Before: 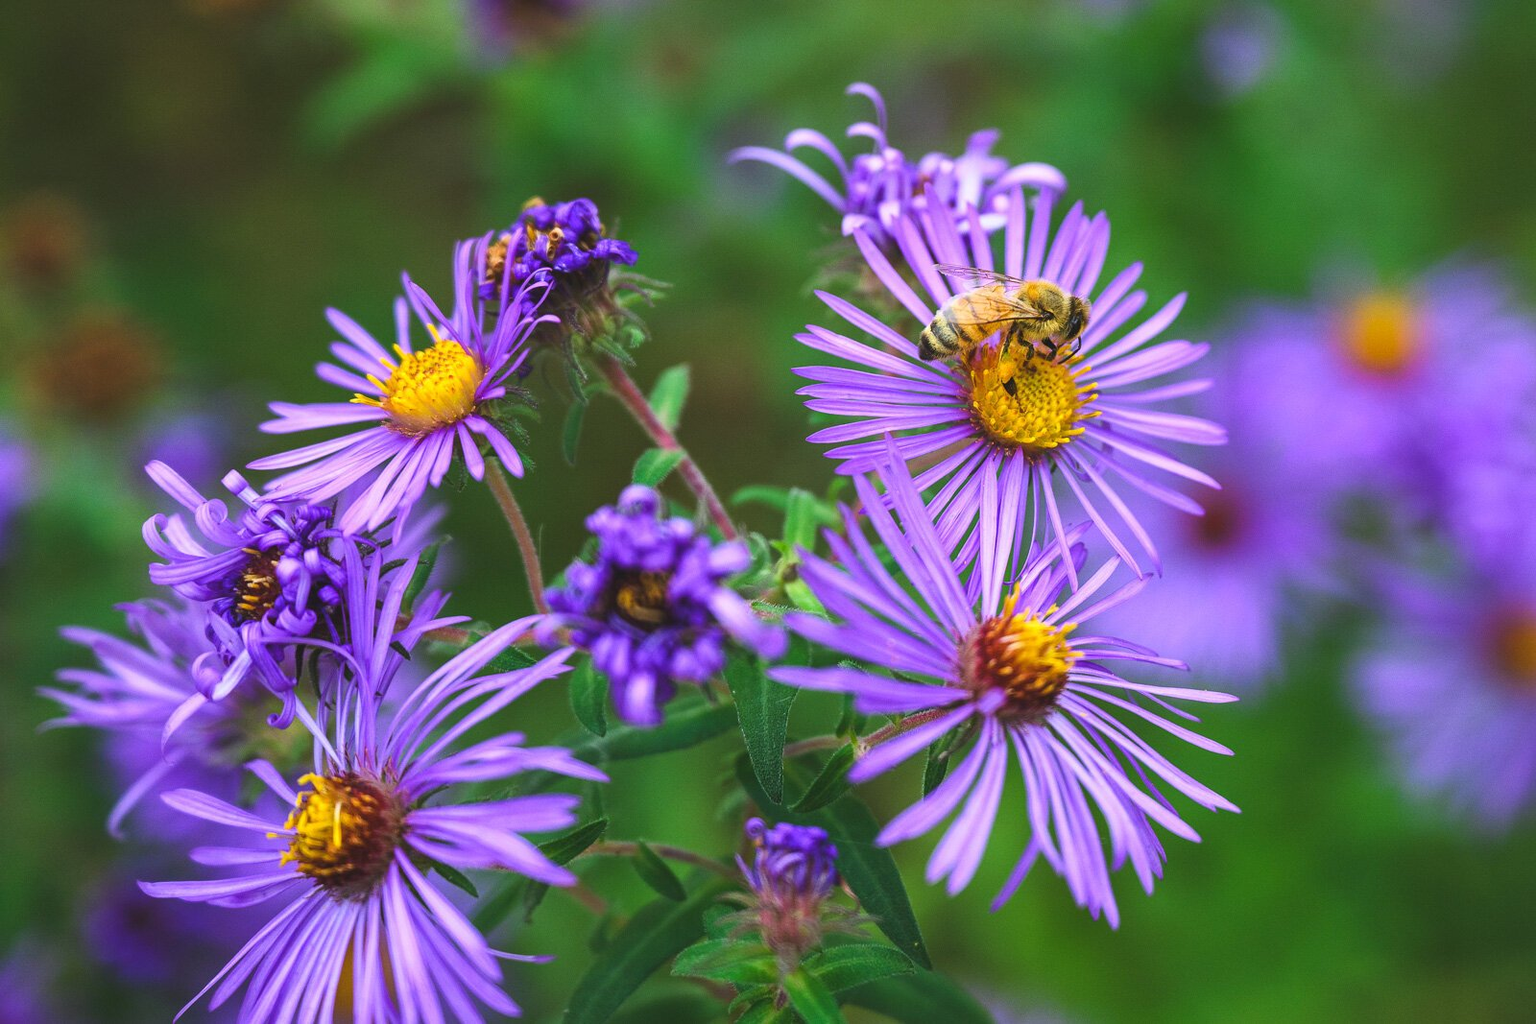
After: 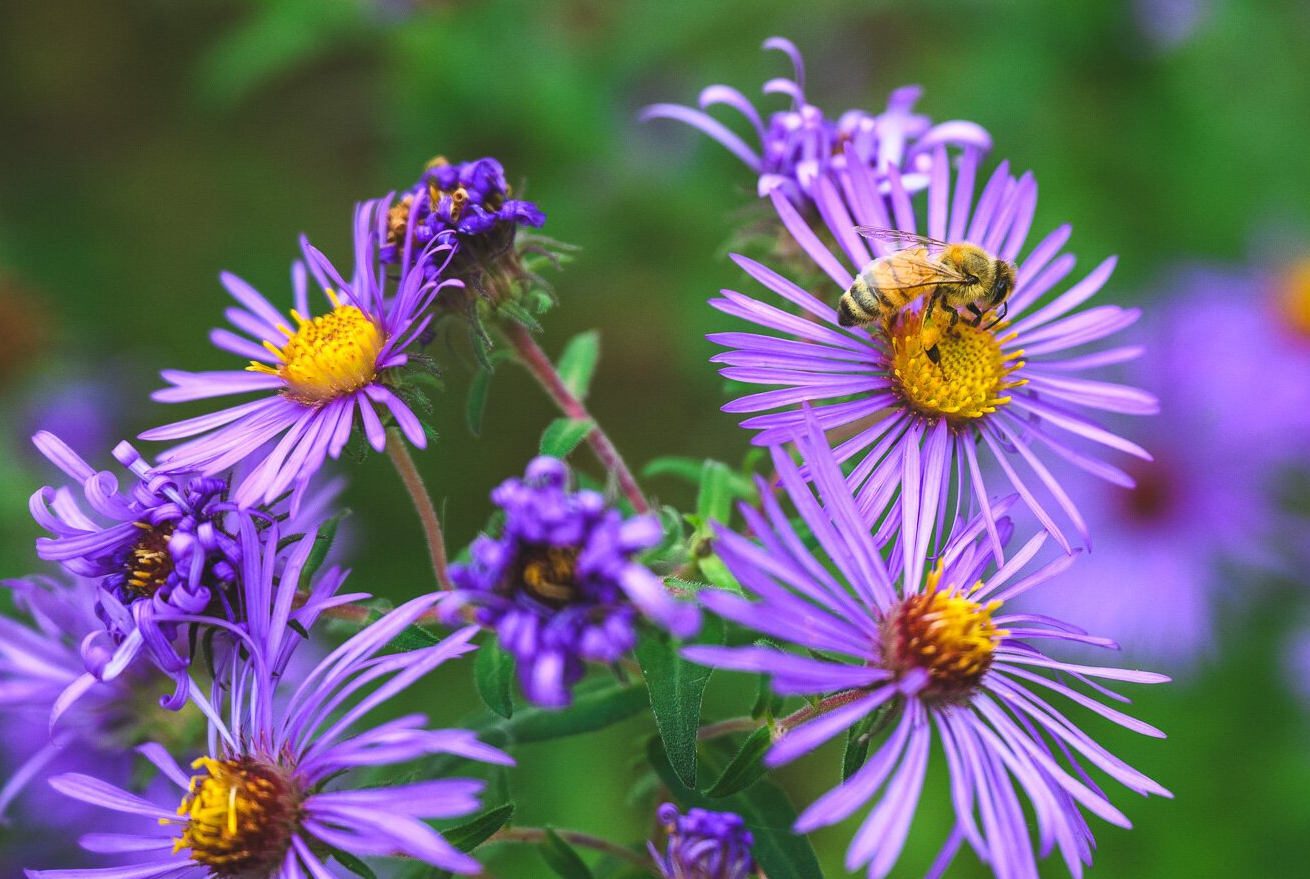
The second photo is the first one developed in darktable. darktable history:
crop and rotate: left 7.511%, top 4.659%, right 10.601%, bottom 12.955%
